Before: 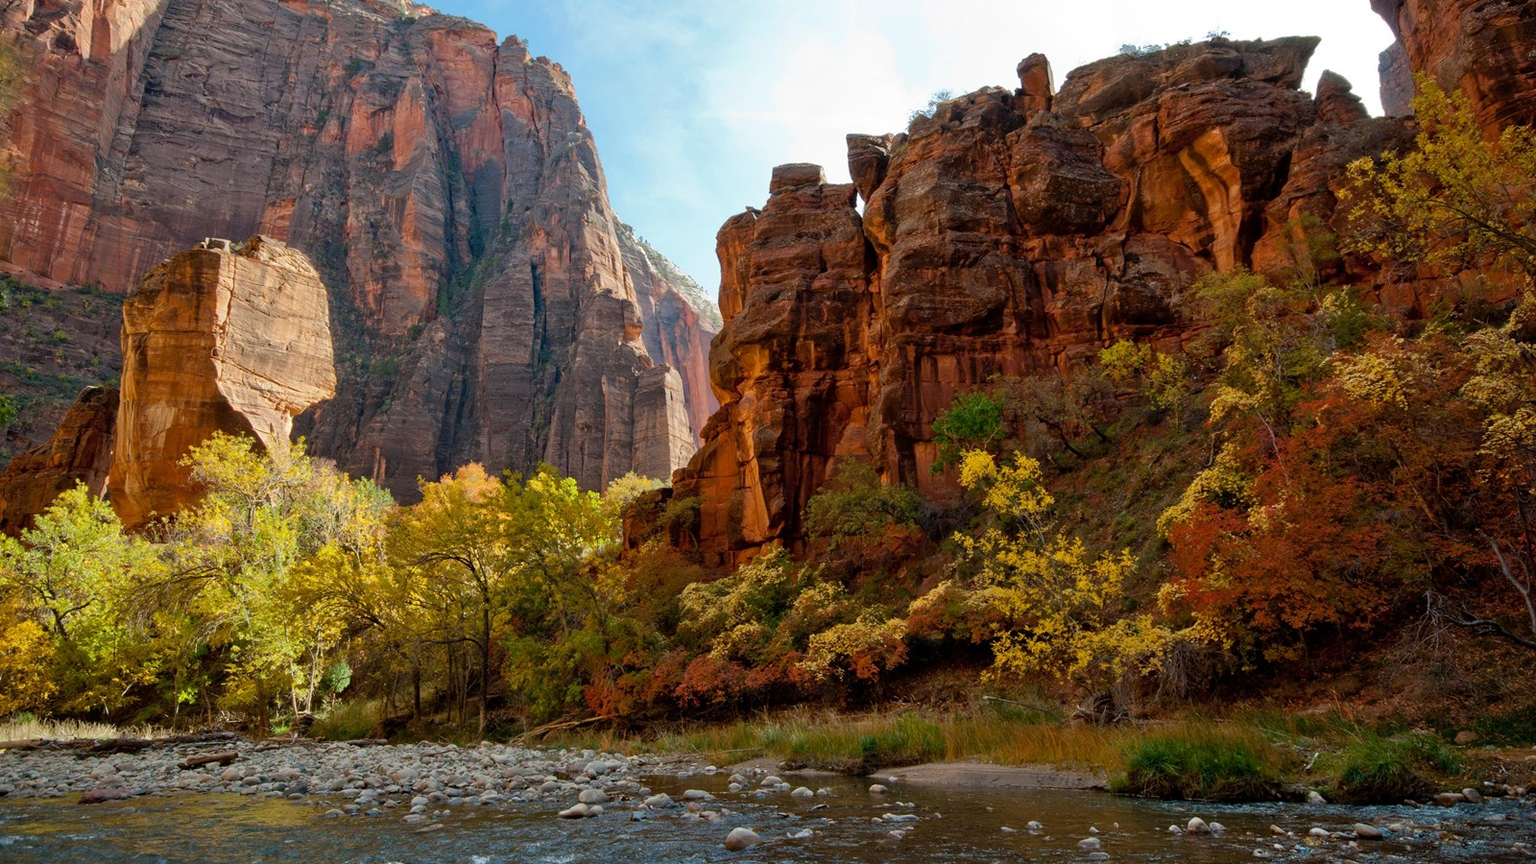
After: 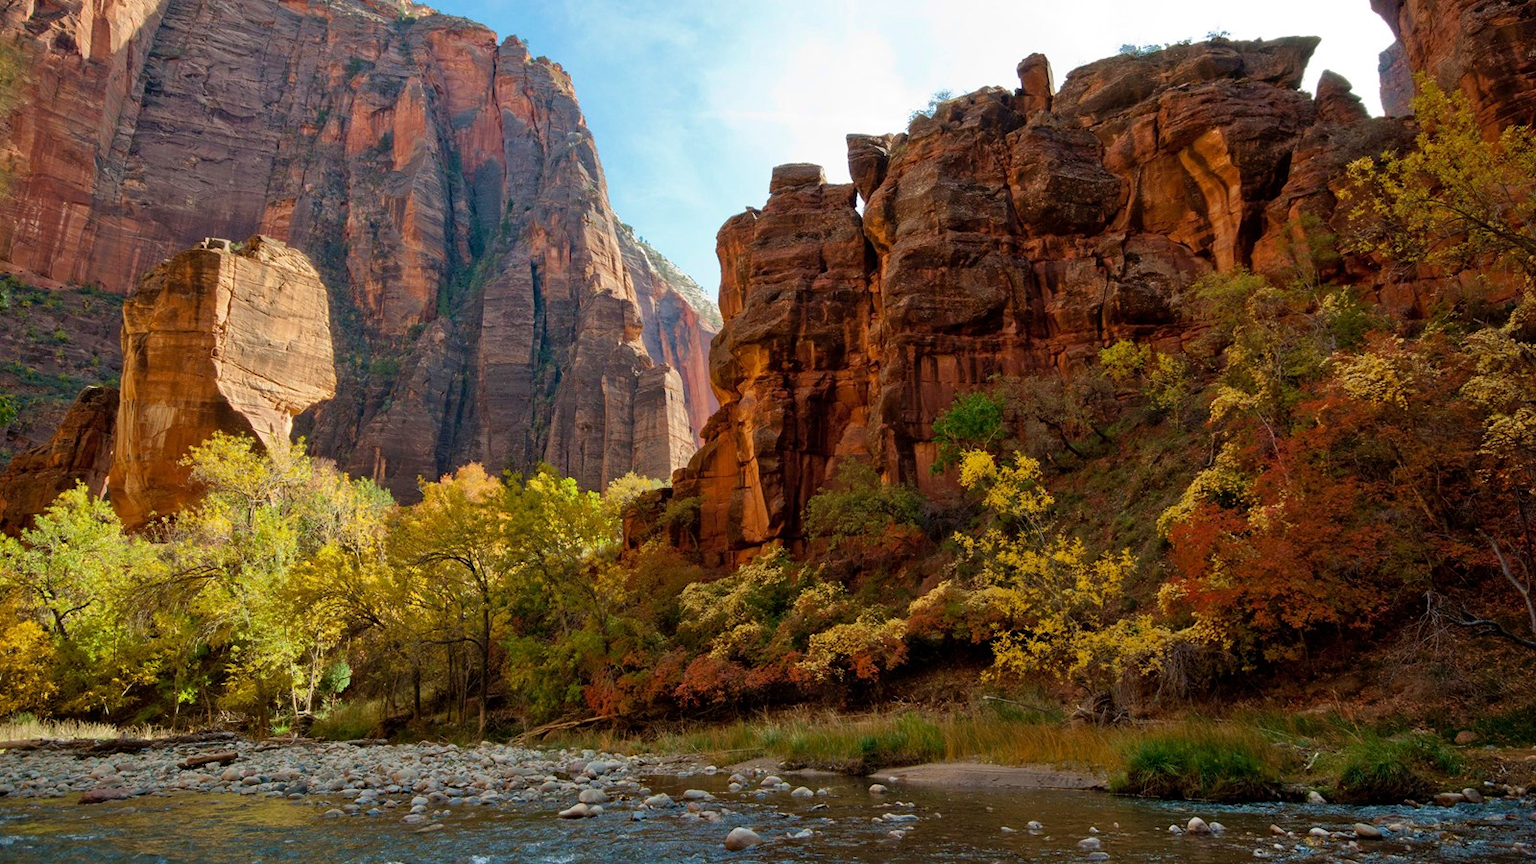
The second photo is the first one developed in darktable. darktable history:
velvia: strength 27.67%
